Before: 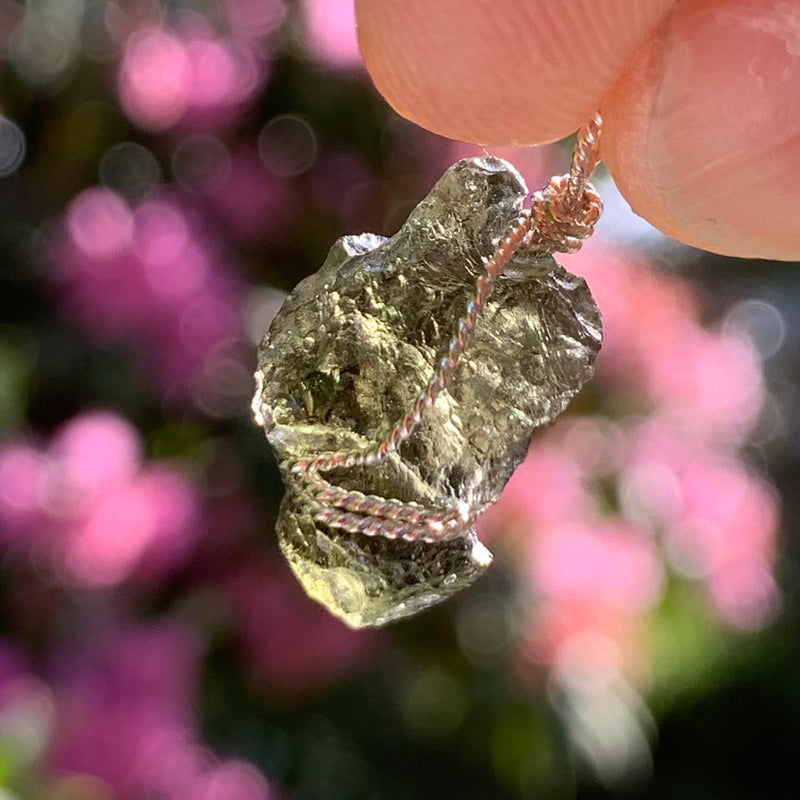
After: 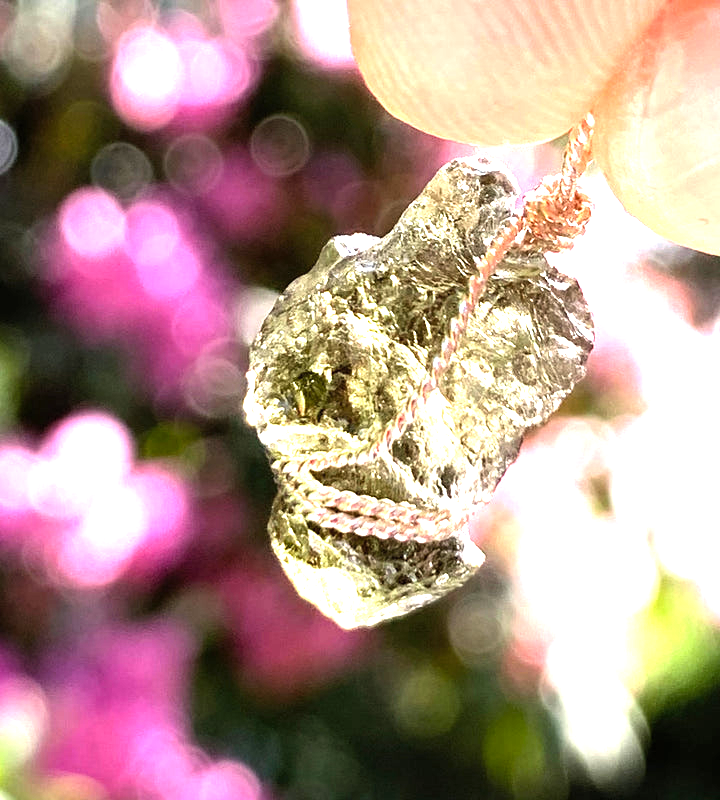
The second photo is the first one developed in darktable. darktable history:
color balance rgb: global vibrance 1%, saturation formula JzAzBz (2021)
exposure: black level correction 0, exposure 0.7 EV, compensate exposure bias true, compensate highlight preservation false
crop and rotate: left 1.088%, right 8.807%
levels: levels [0.012, 0.367, 0.697]
